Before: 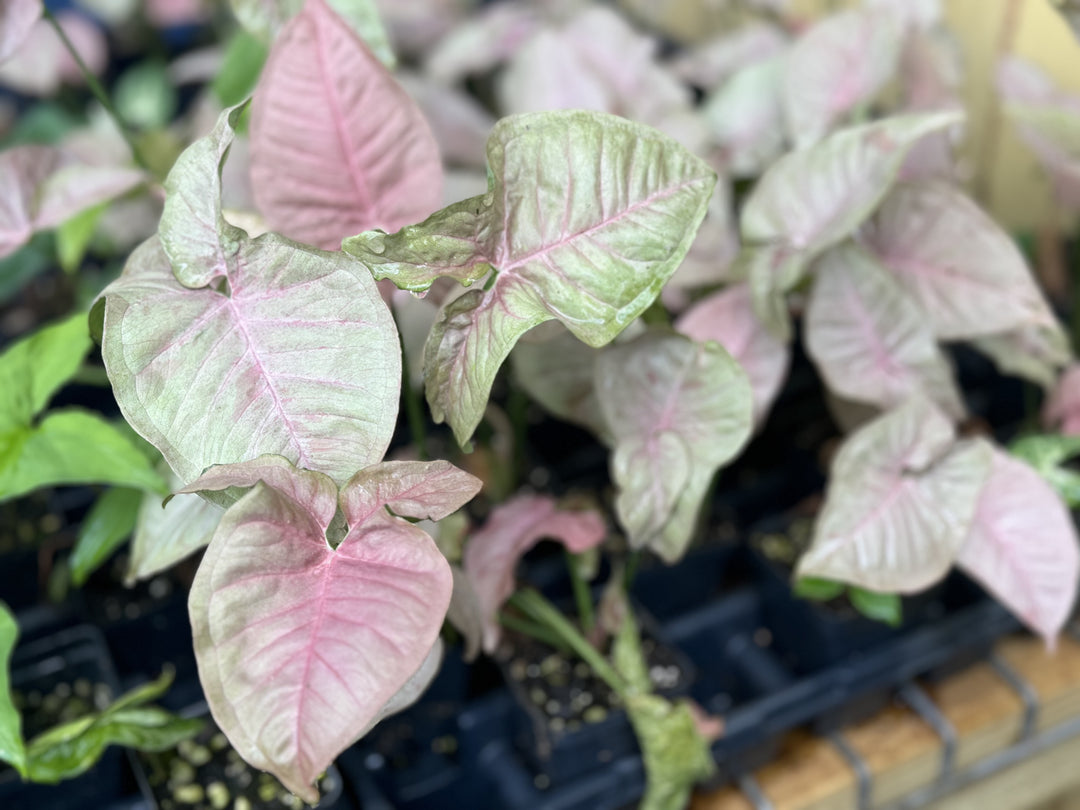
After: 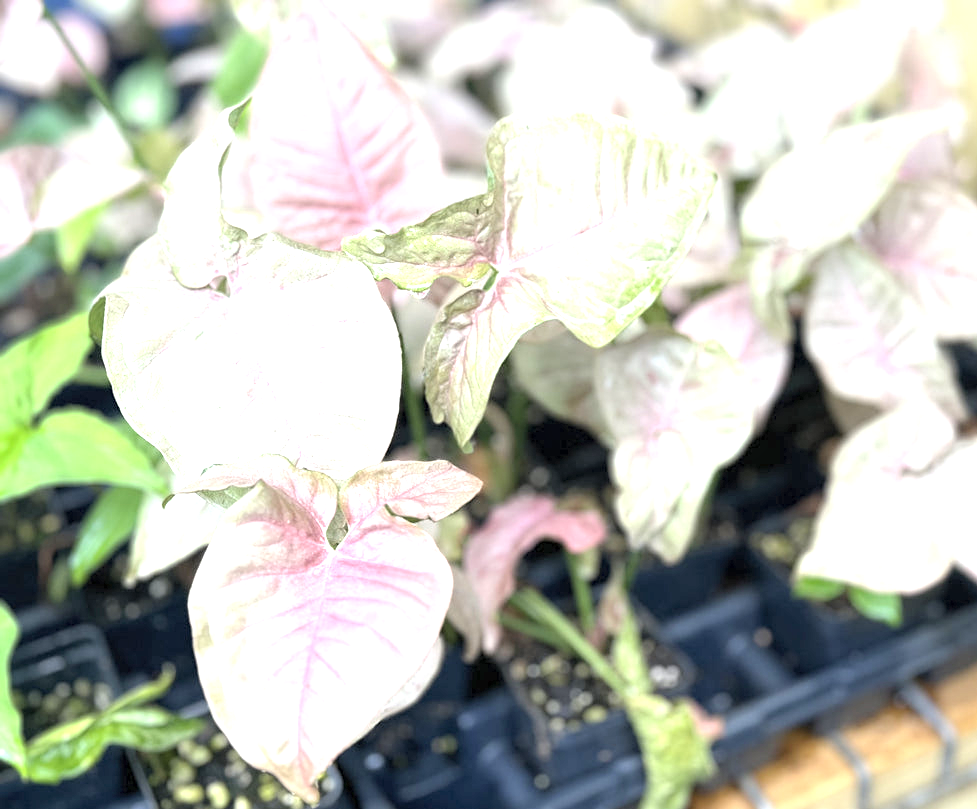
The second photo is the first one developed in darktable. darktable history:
sharpen: amount 0.209
local contrast: highlights 105%, shadows 98%, detail 120%, midtone range 0.2
contrast brightness saturation: brightness 0.143
crop: right 9.5%, bottom 0.02%
exposure: exposure 1.148 EV, compensate exposure bias true, compensate highlight preservation false
